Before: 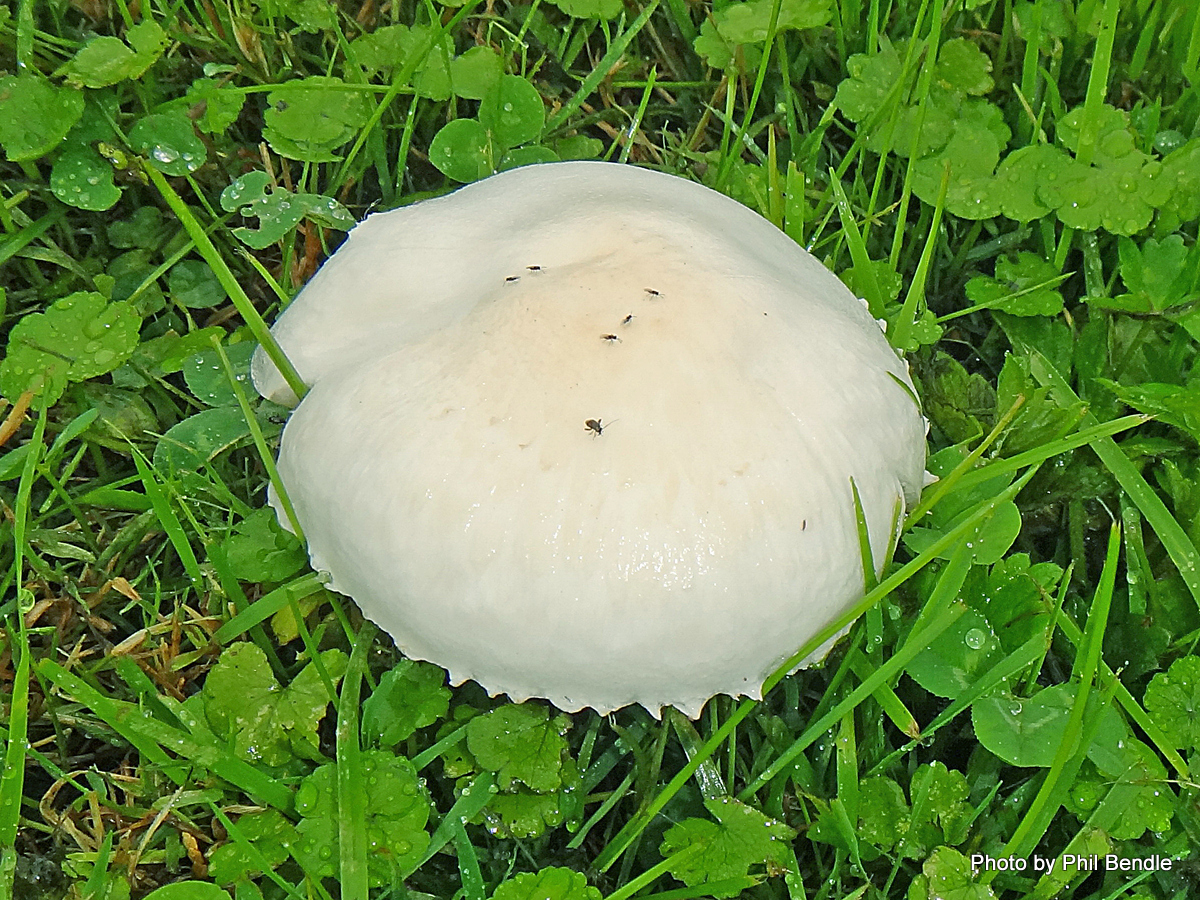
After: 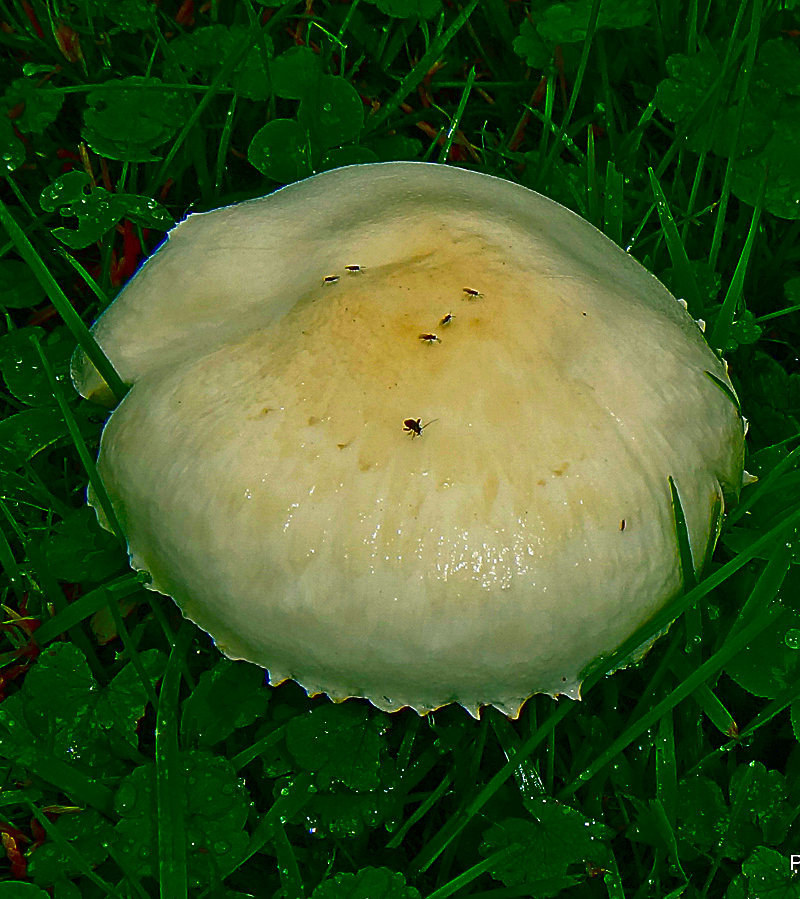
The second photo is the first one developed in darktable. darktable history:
contrast brightness saturation: brightness -0.996, saturation 0.997
color balance rgb: perceptual saturation grading › global saturation 30.816%, global vibrance 20%
crop and rotate: left 15.138%, right 18.138%
